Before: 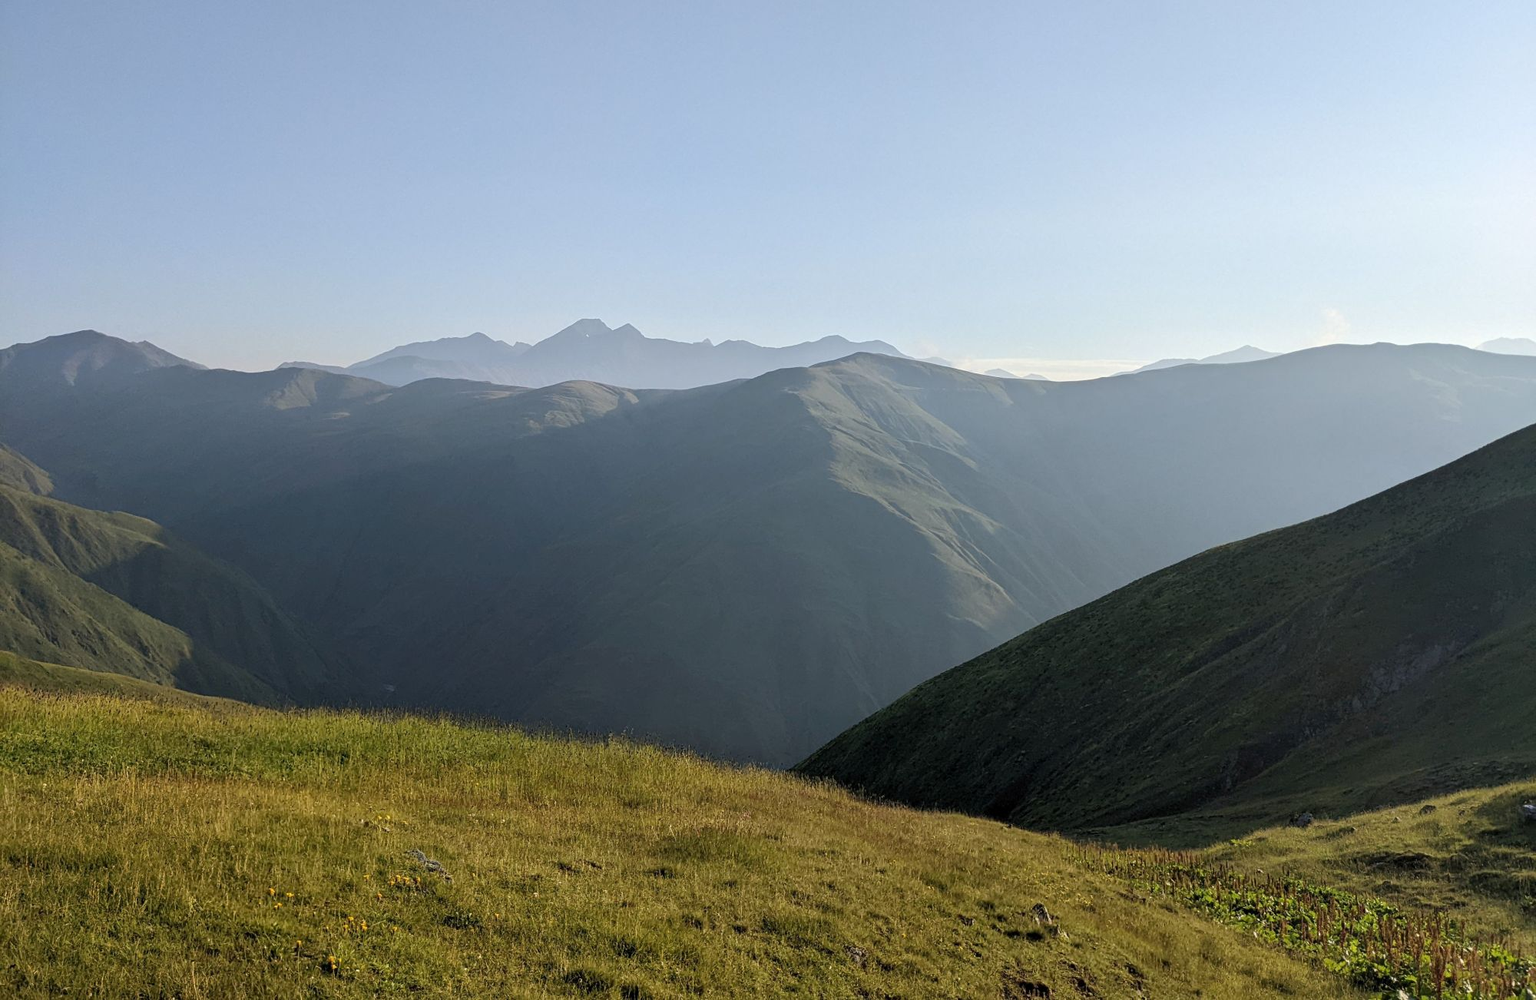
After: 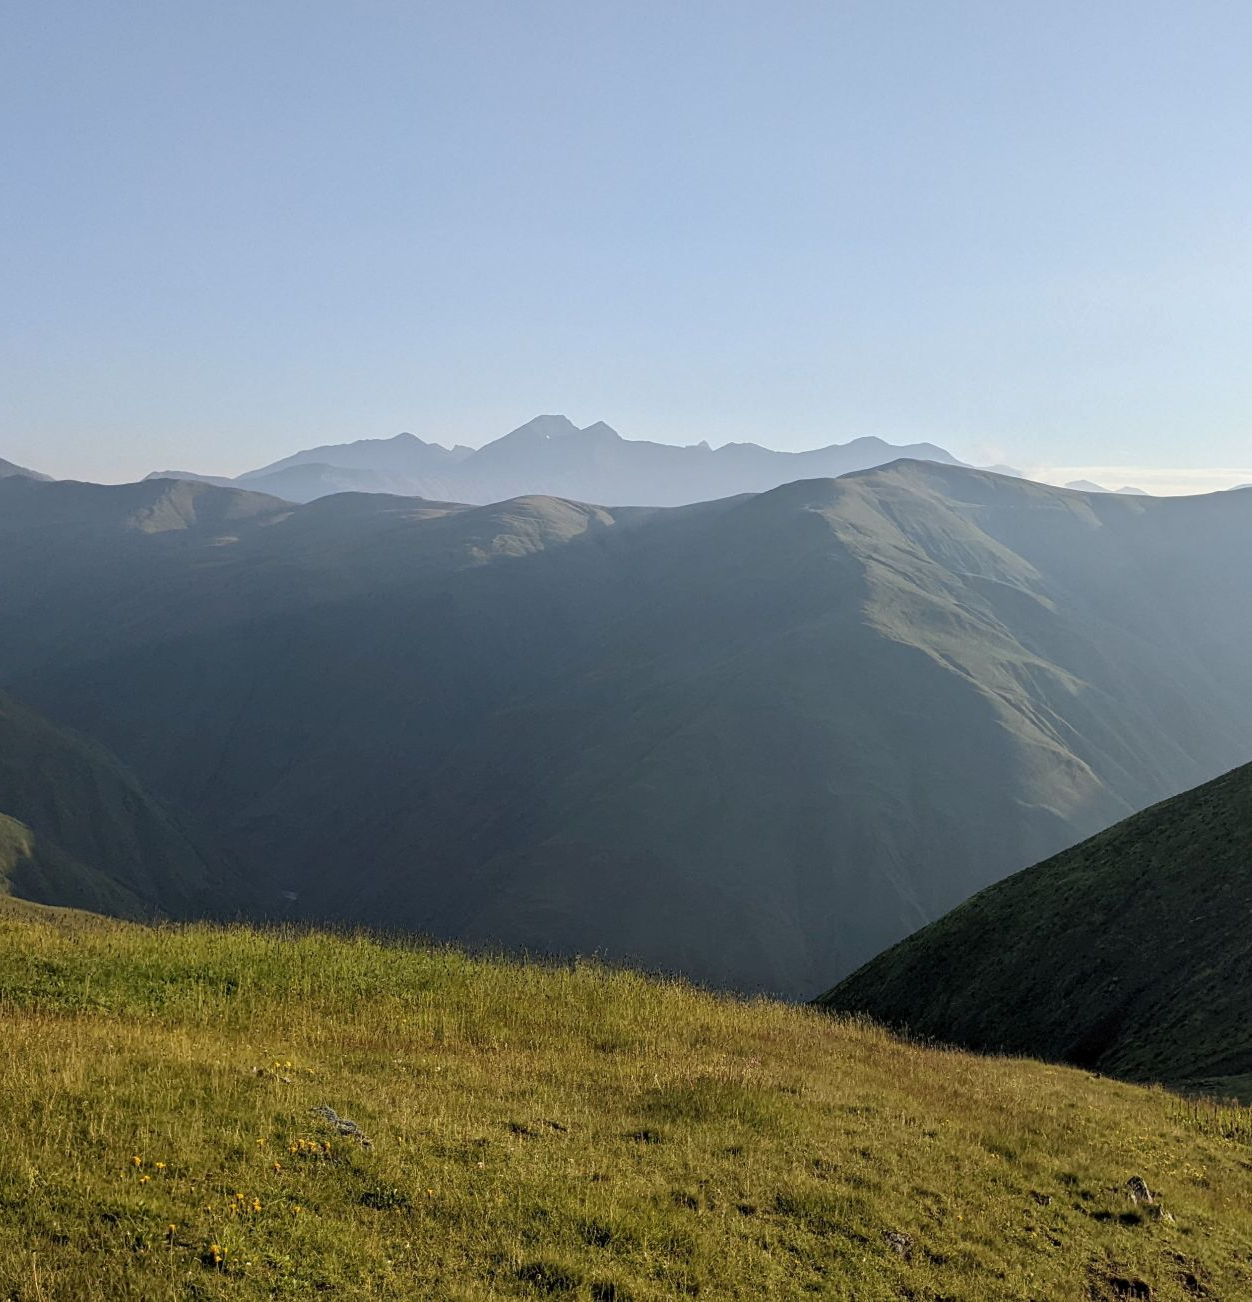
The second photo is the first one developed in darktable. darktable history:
tone equalizer: edges refinement/feathering 500, mask exposure compensation -1.57 EV, preserve details no
crop: left 10.851%, right 26.539%
